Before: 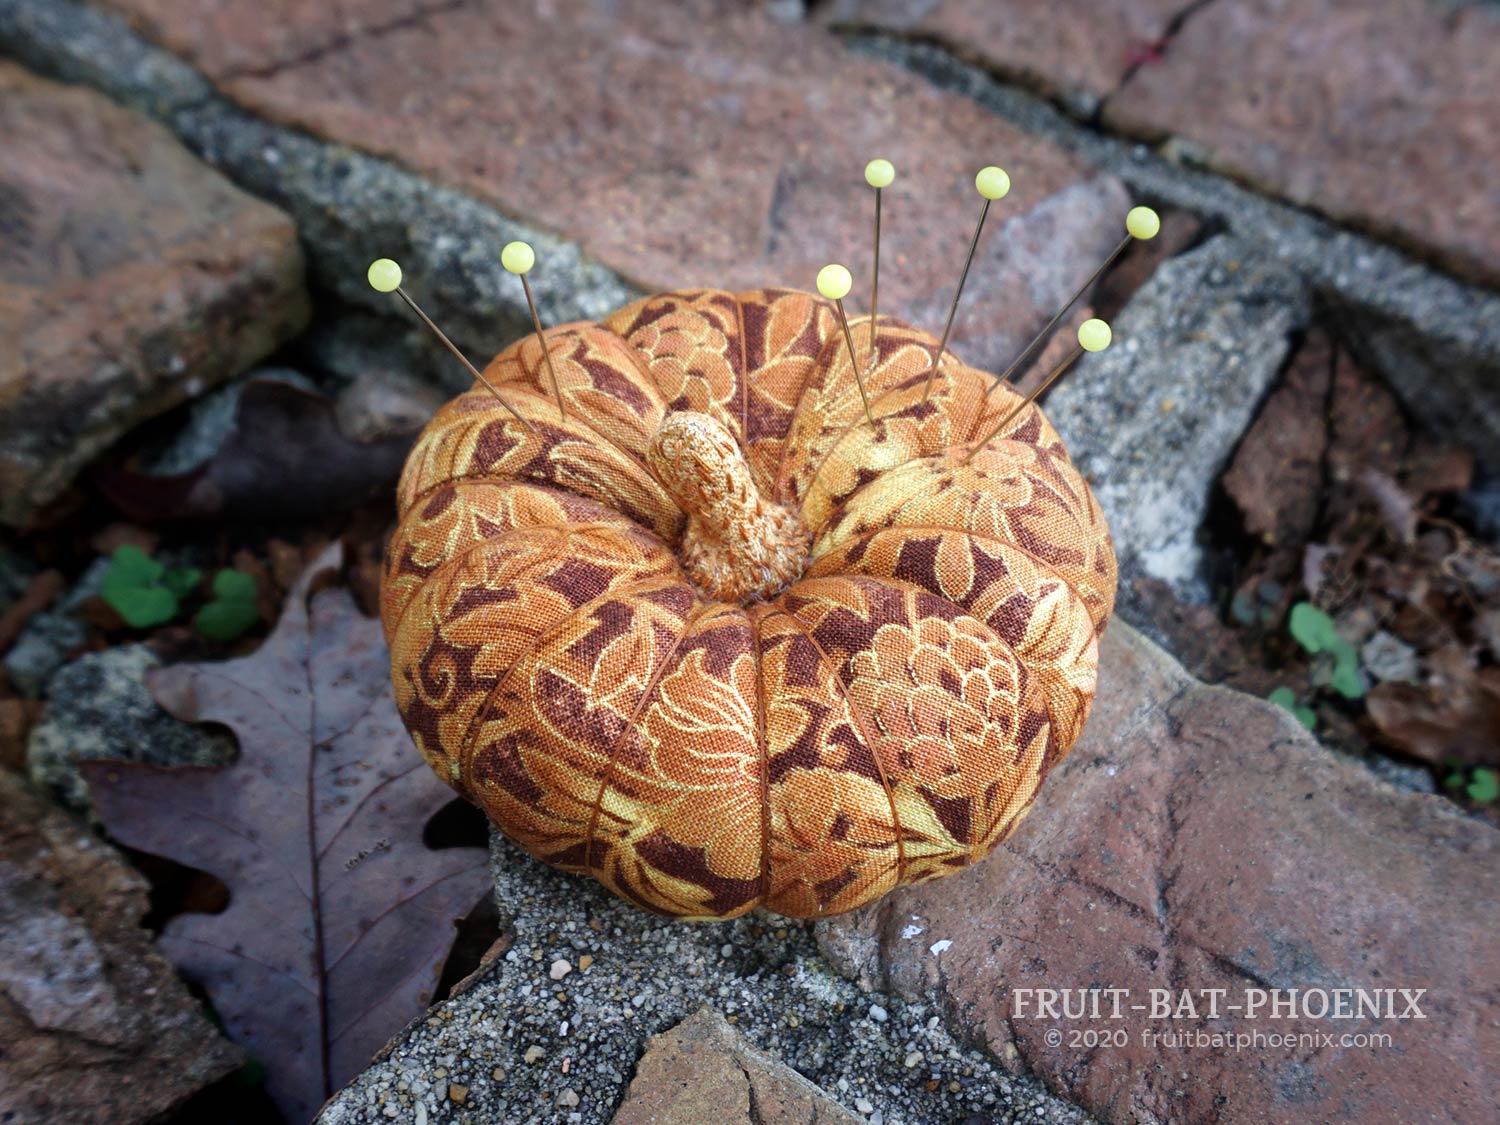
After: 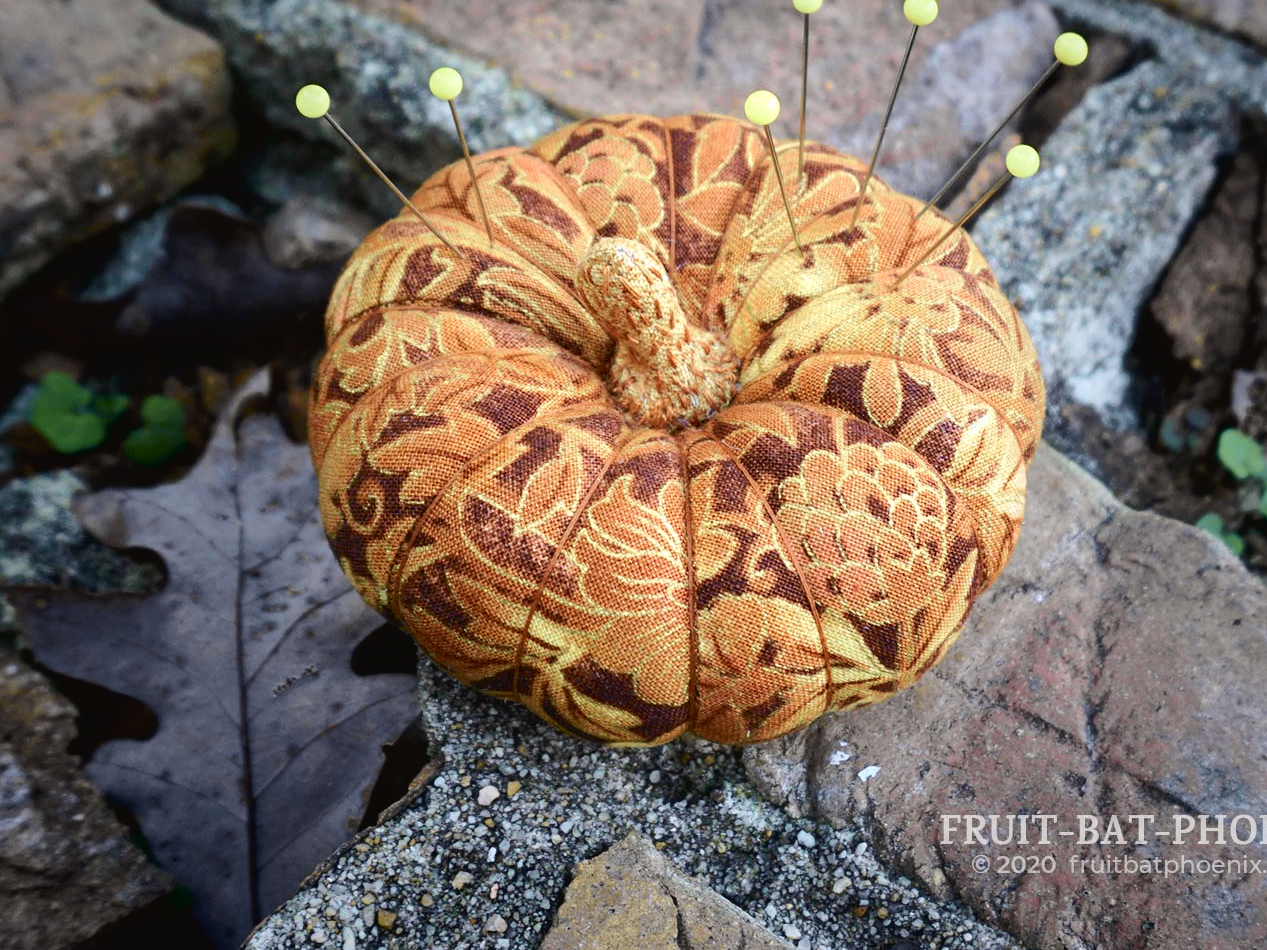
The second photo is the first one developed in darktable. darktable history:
crop and rotate: left 4.842%, top 15.51%, right 10.668%
tone curve: curves: ch0 [(0, 0.024) (0.049, 0.038) (0.176, 0.162) (0.33, 0.331) (0.432, 0.475) (0.601, 0.665) (0.843, 0.876) (1, 1)]; ch1 [(0, 0) (0.339, 0.358) (0.445, 0.439) (0.476, 0.47) (0.504, 0.504) (0.53, 0.511) (0.557, 0.558) (0.627, 0.635) (0.728, 0.746) (1, 1)]; ch2 [(0, 0) (0.327, 0.324) (0.417, 0.44) (0.46, 0.453) (0.502, 0.504) (0.526, 0.52) (0.54, 0.564) (0.606, 0.626) (0.76, 0.75) (1, 1)], color space Lab, independent channels, preserve colors none
